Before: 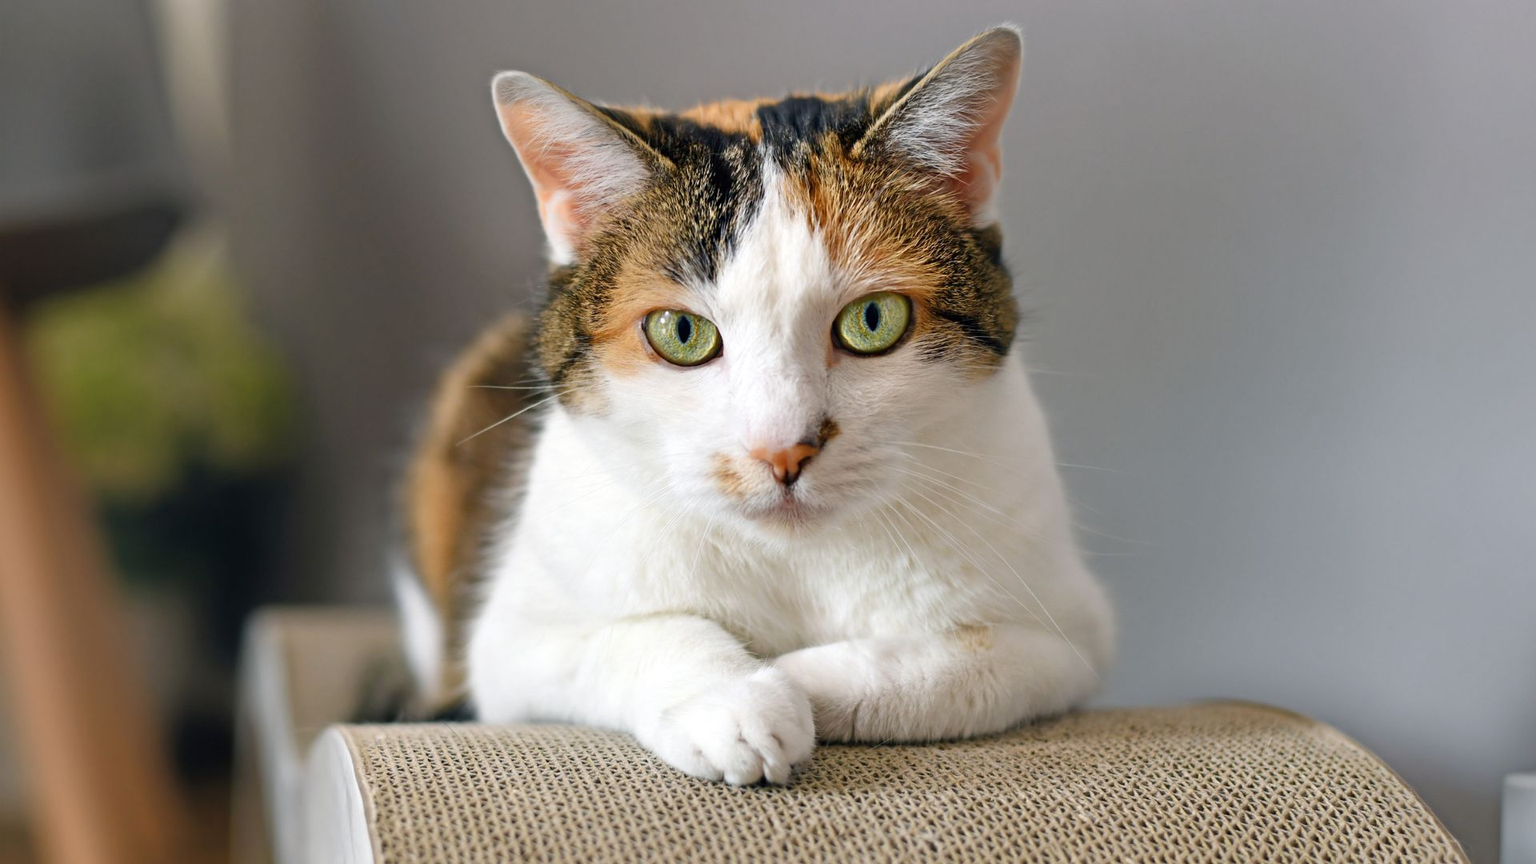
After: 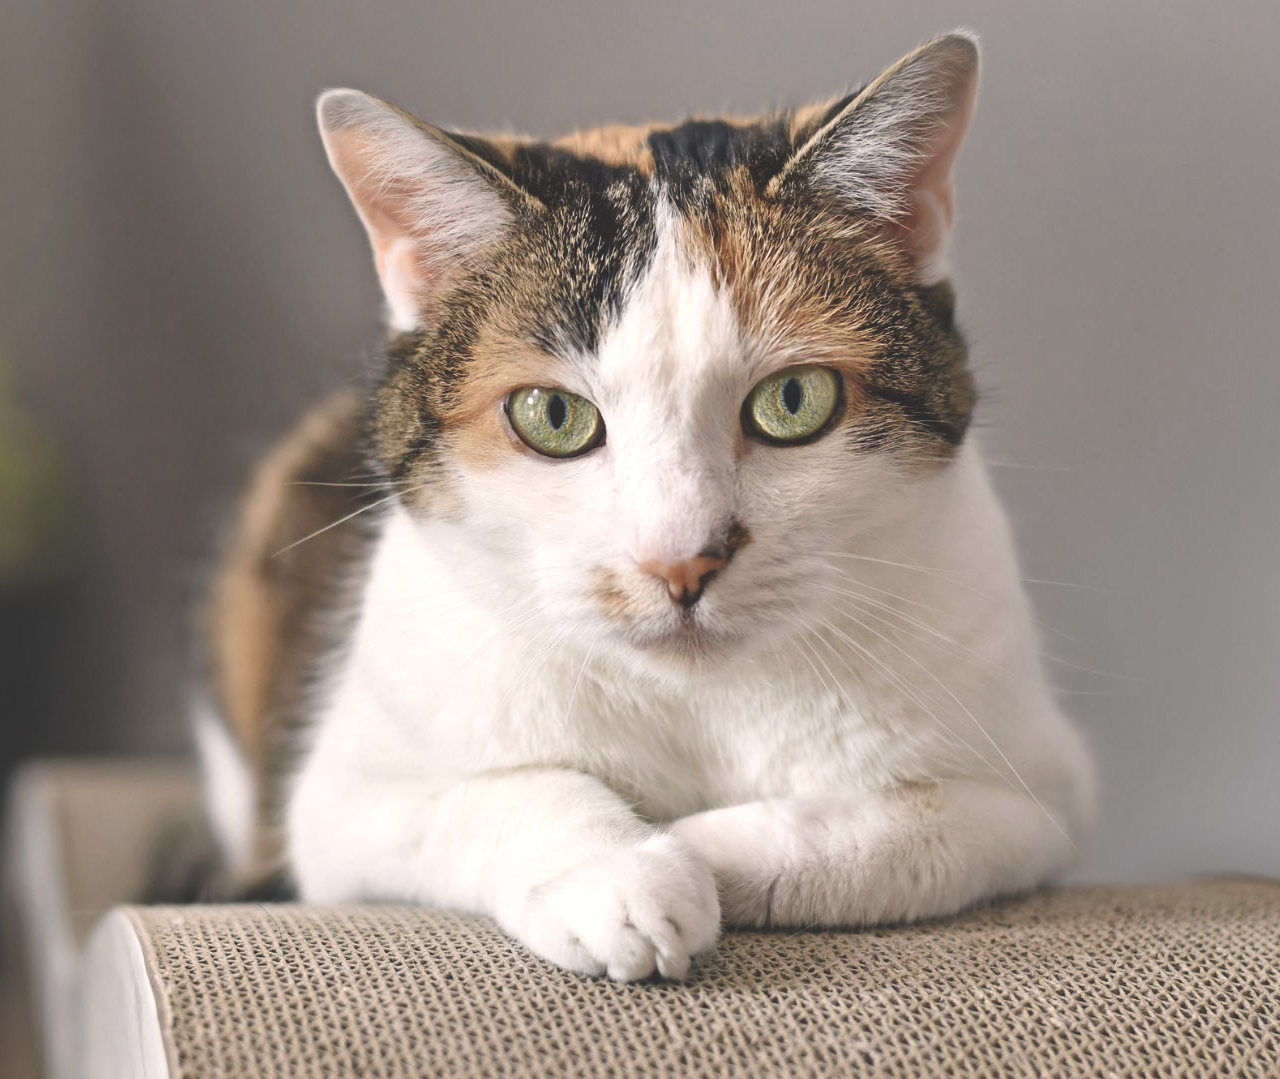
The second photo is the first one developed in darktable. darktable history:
color correction: highlights a* 5.59, highlights b* 5.24, saturation 0.68
exposure: black level correction -0.03, compensate highlight preservation false
local contrast: mode bilateral grid, contrast 20, coarseness 50, detail 120%, midtone range 0.2
crop and rotate: left 15.546%, right 17.787%
